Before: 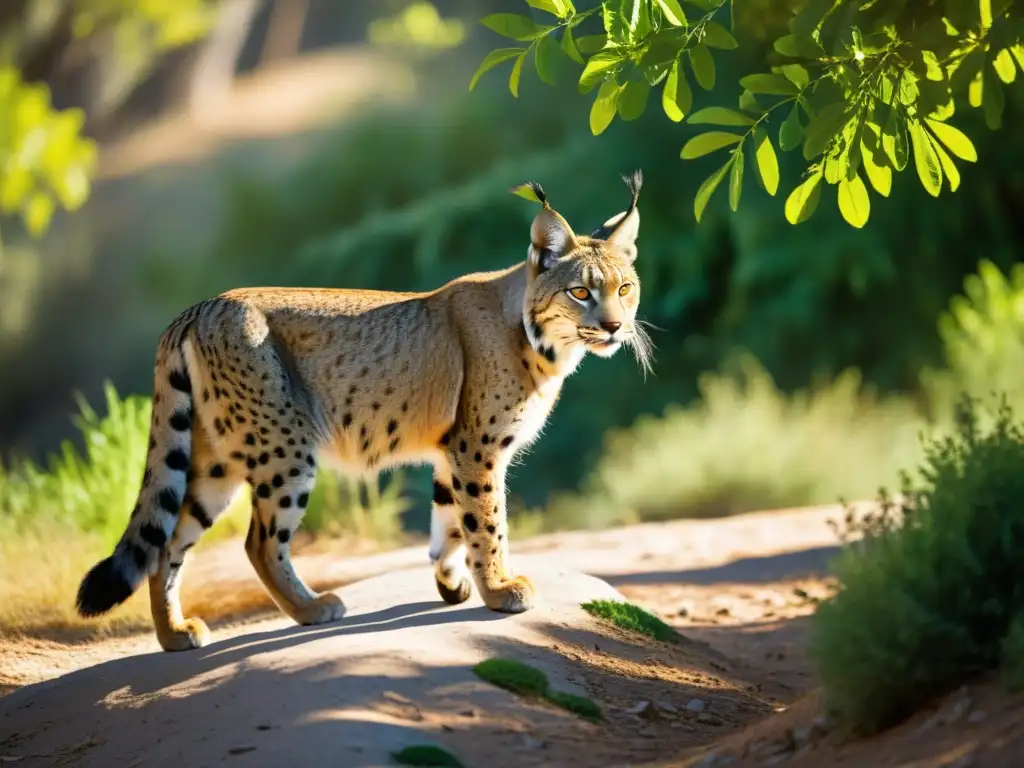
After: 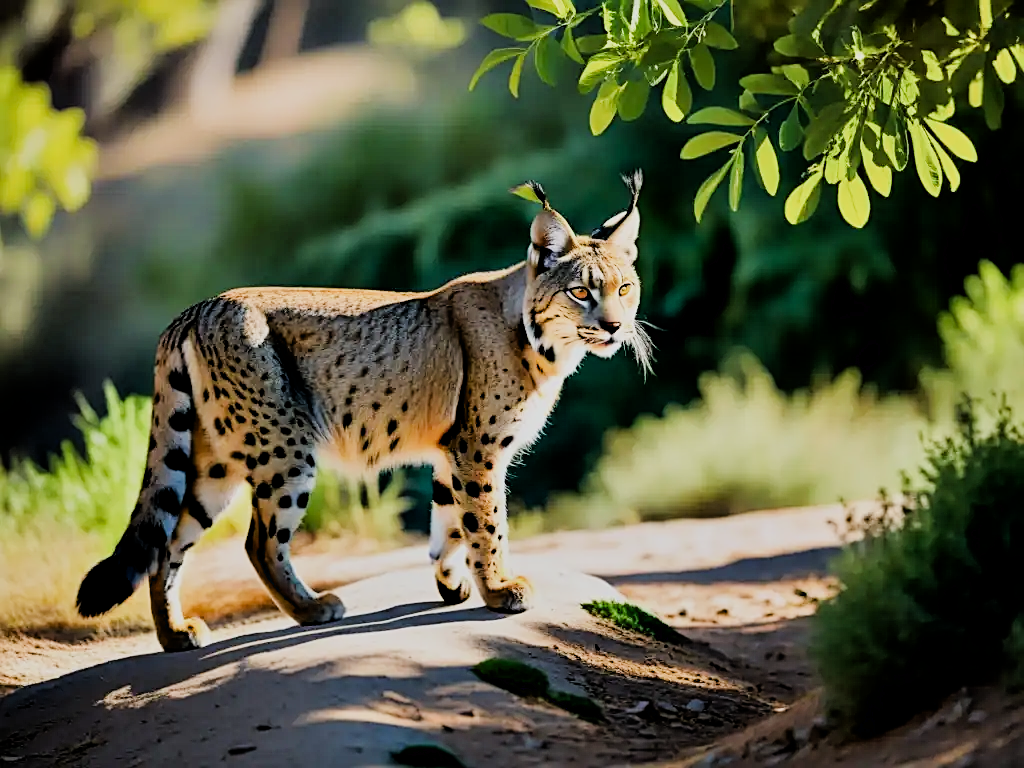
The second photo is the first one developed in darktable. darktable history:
sharpen: on, module defaults
contrast equalizer: octaves 7, y [[0.6 ×6], [0.55 ×6], [0 ×6], [0 ×6], [0 ×6]]
filmic rgb: black relative exposure -6.15 EV, white relative exposure 6.94 EV, threshold 3.04 EV, hardness 2.27, enable highlight reconstruction true
